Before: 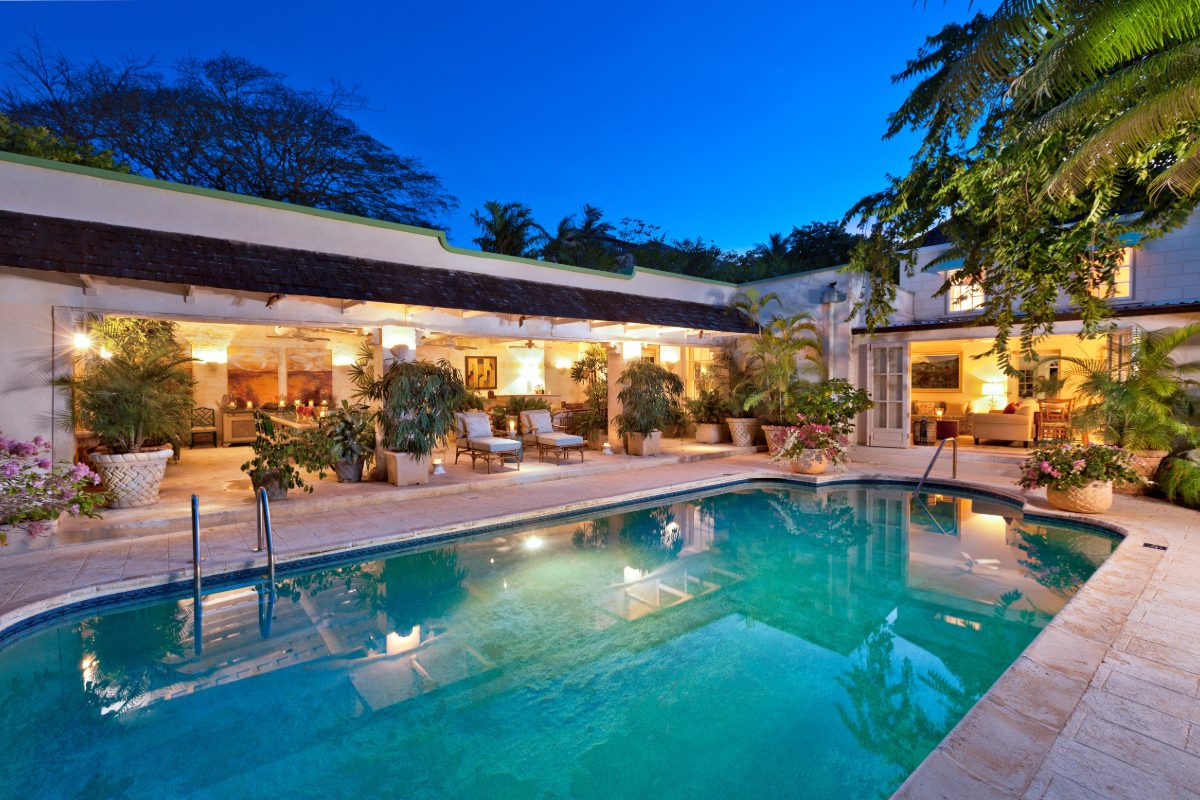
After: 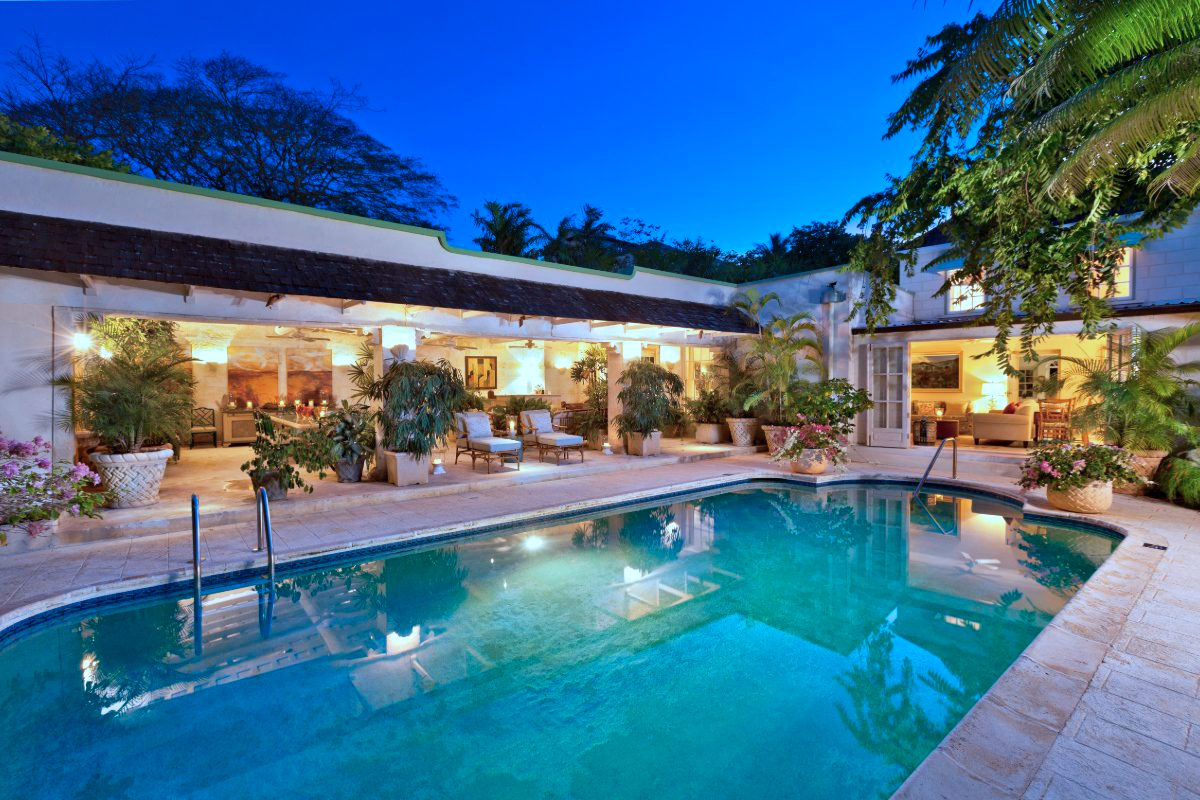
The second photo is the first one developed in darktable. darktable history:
color calibration: illuminant as shot in camera, x 0.384, y 0.38, temperature 3960.4 K
